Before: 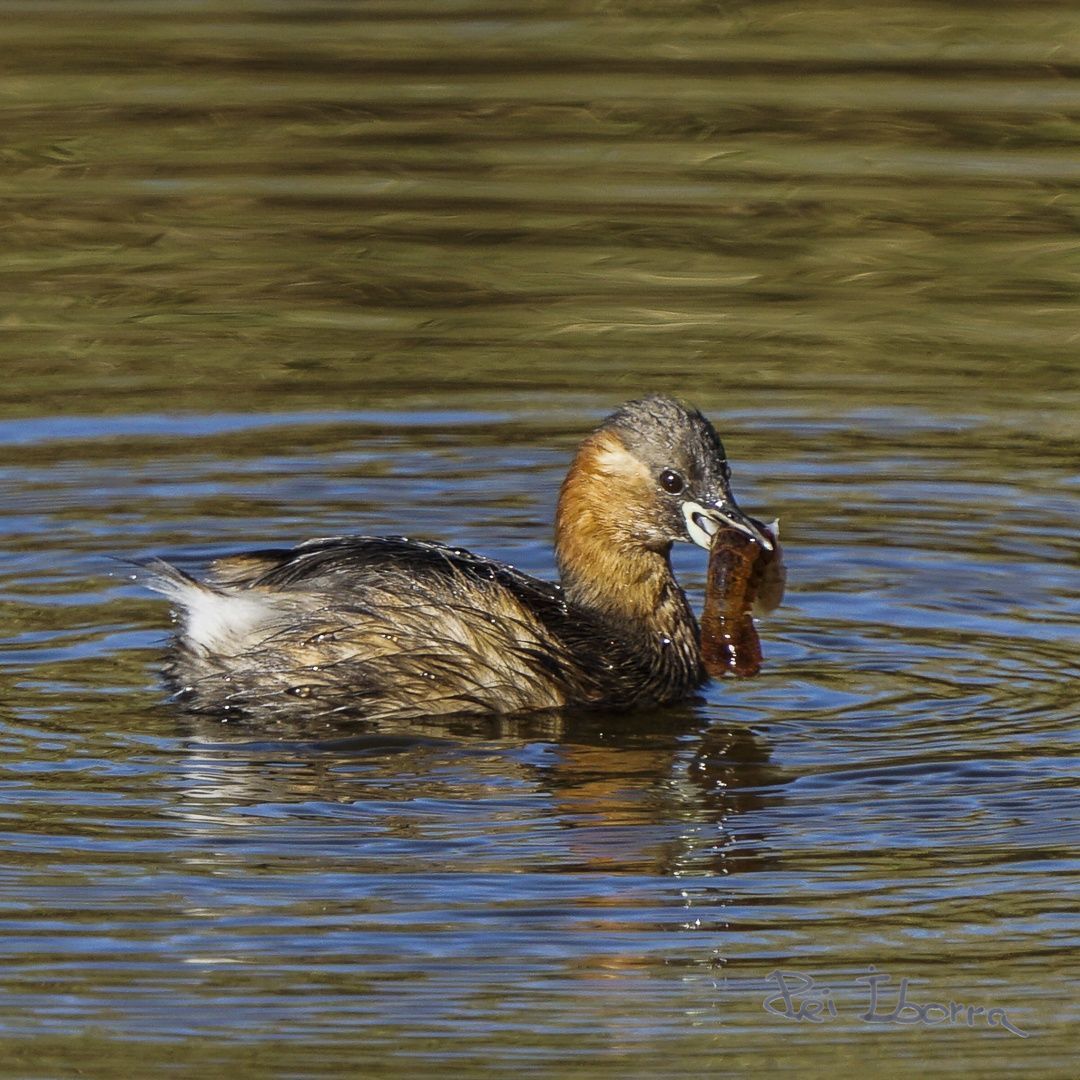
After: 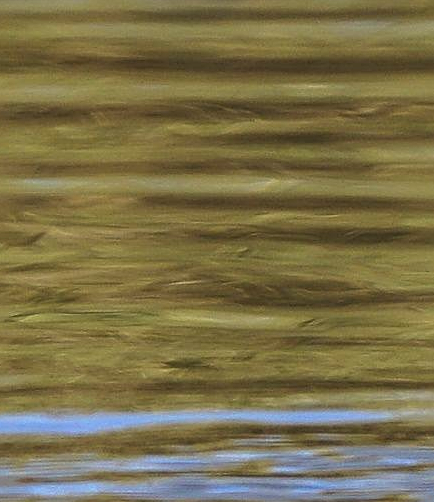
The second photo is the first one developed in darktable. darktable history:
crop and rotate: left 11.09%, top 0.108%, right 48.639%, bottom 53.359%
sharpen: on, module defaults
exposure: exposure 1 EV, compensate exposure bias true, compensate highlight preservation false
